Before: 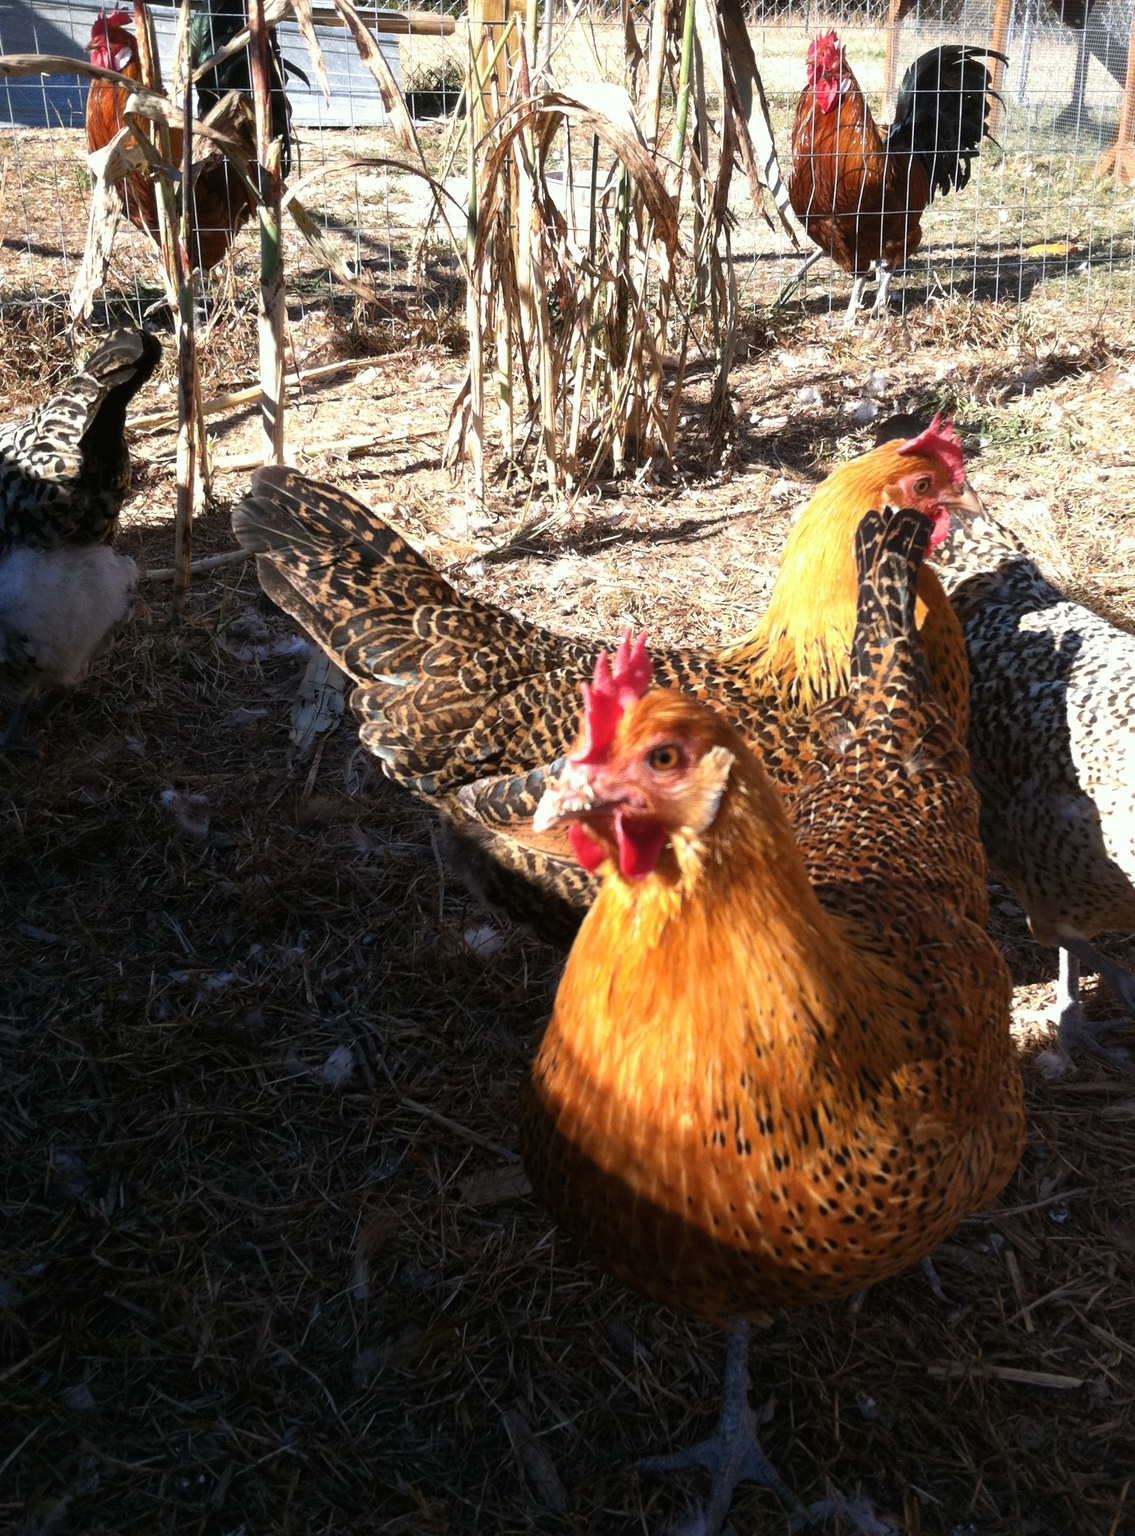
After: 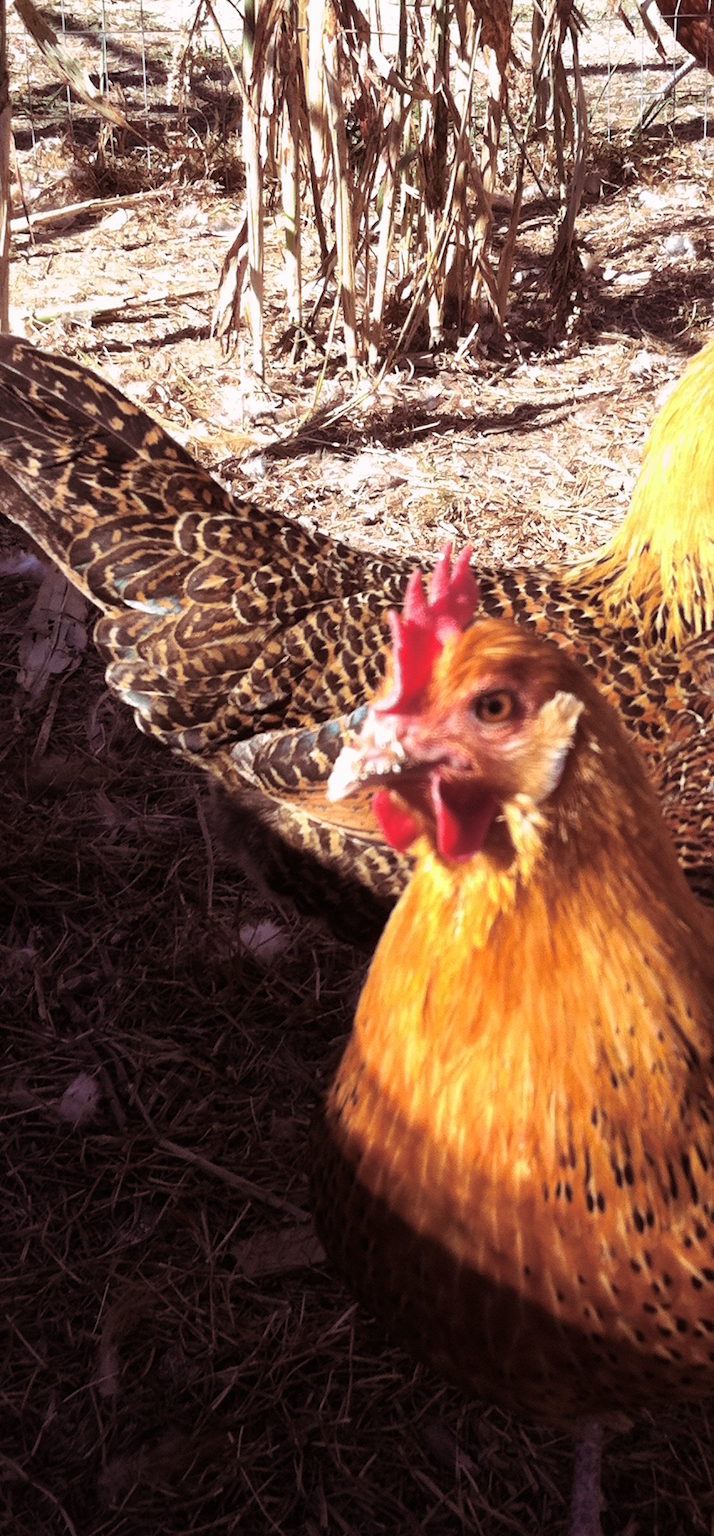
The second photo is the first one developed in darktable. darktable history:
split-toning: highlights › hue 298.8°, highlights › saturation 0.73, compress 41.76%
crop and rotate: angle 0.02°, left 24.353%, top 13.219%, right 26.156%, bottom 8.224%
